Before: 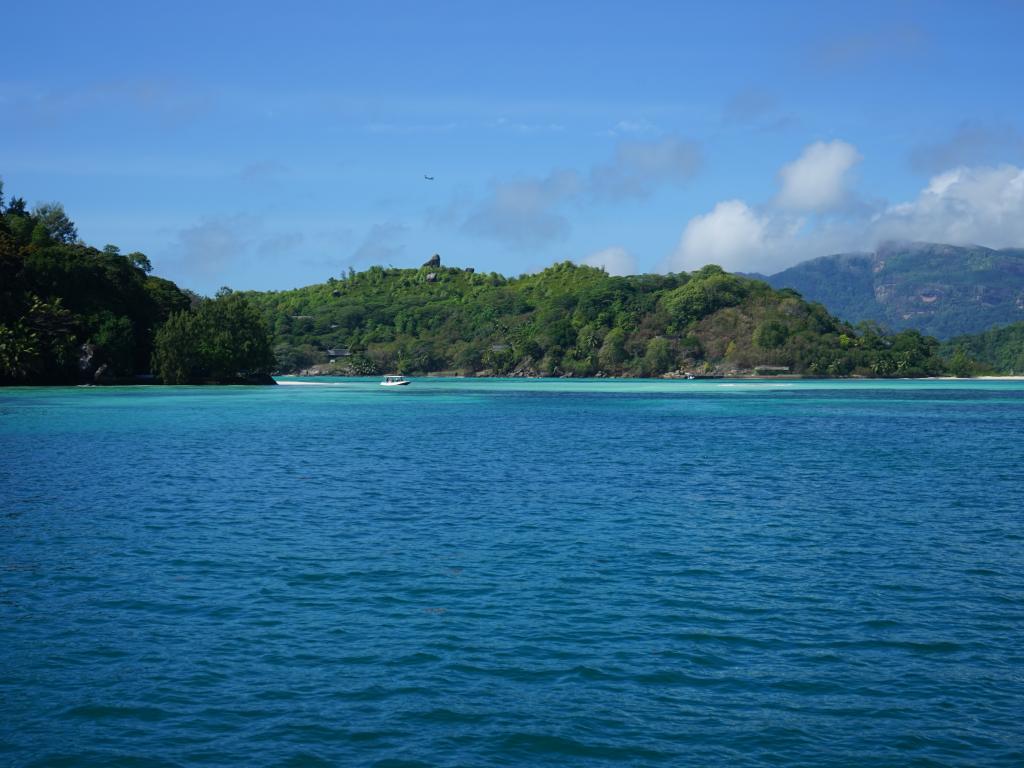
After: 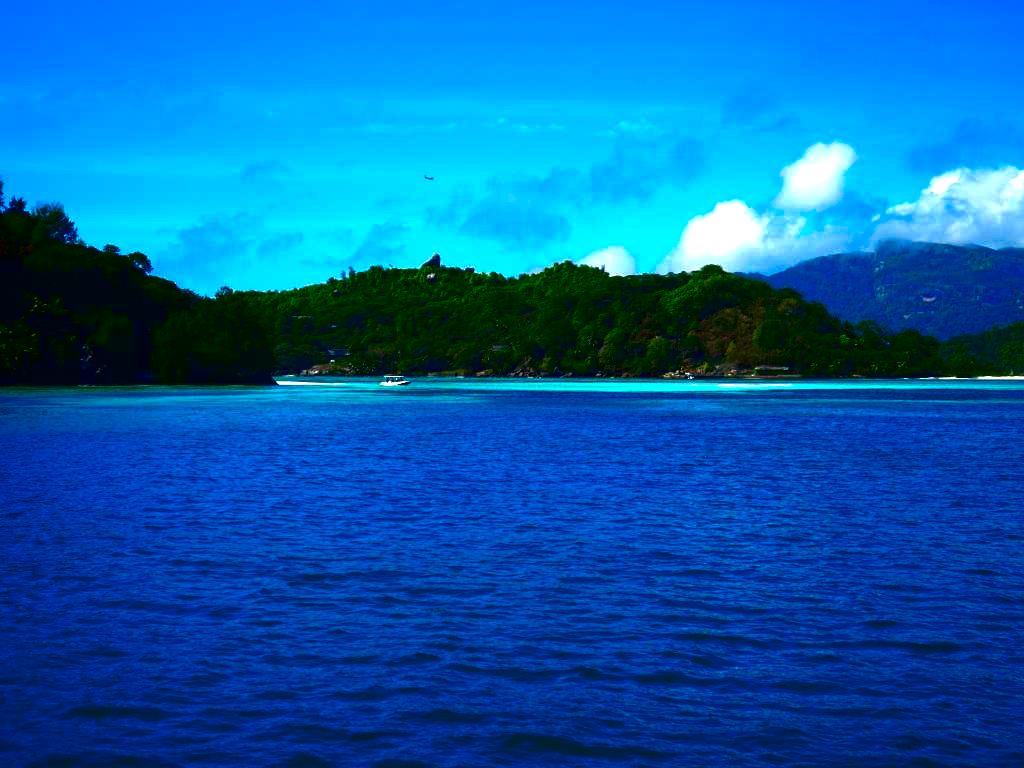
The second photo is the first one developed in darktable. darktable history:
contrast brightness saturation: brightness -0.988, saturation 0.998
exposure: exposure 1.093 EV, compensate exposure bias true, compensate highlight preservation false
